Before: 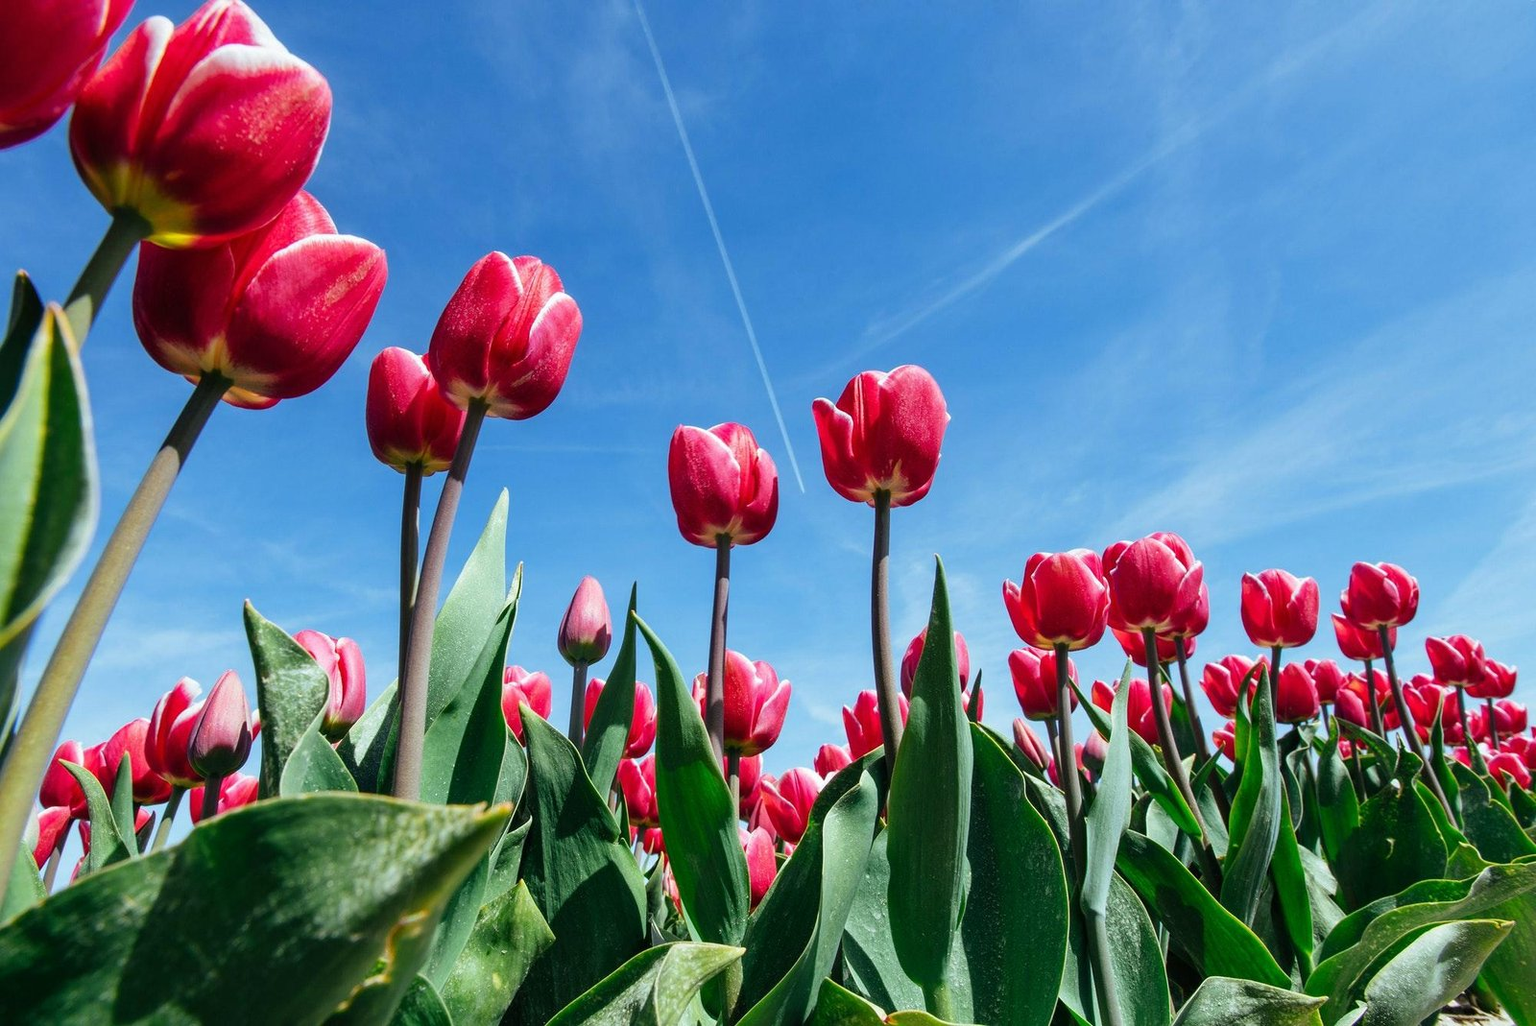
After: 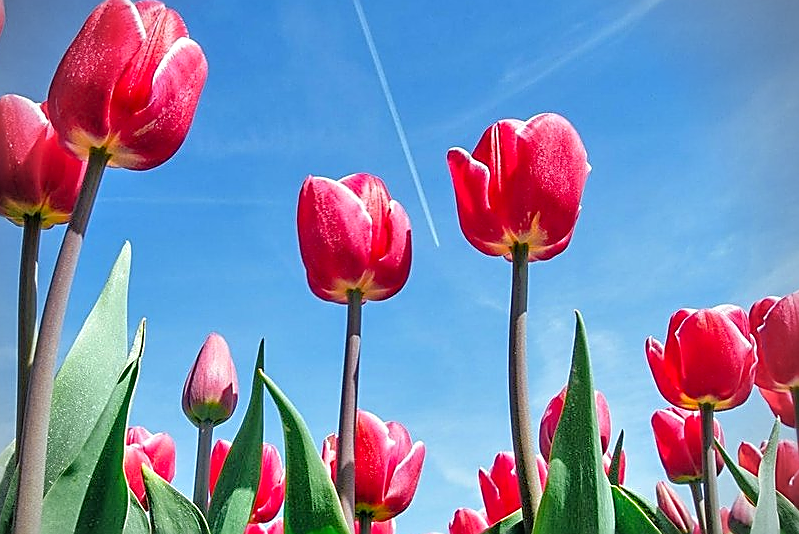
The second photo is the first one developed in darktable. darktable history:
rgb levels: preserve colors max RGB
color zones: curves: ch0 [(0.224, 0.526) (0.75, 0.5)]; ch1 [(0.055, 0.526) (0.224, 0.761) (0.377, 0.526) (0.75, 0.5)]
tone equalizer: -7 EV 0.15 EV, -6 EV 0.6 EV, -5 EV 1.15 EV, -4 EV 1.33 EV, -3 EV 1.15 EV, -2 EV 0.6 EV, -1 EV 0.15 EV, mask exposure compensation -0.5 EV
vignetting: on, module defaults
sharpen: radius 1.685, amount 1.294
crop: left 25%, top 25%, right 25%, bottom 25%
